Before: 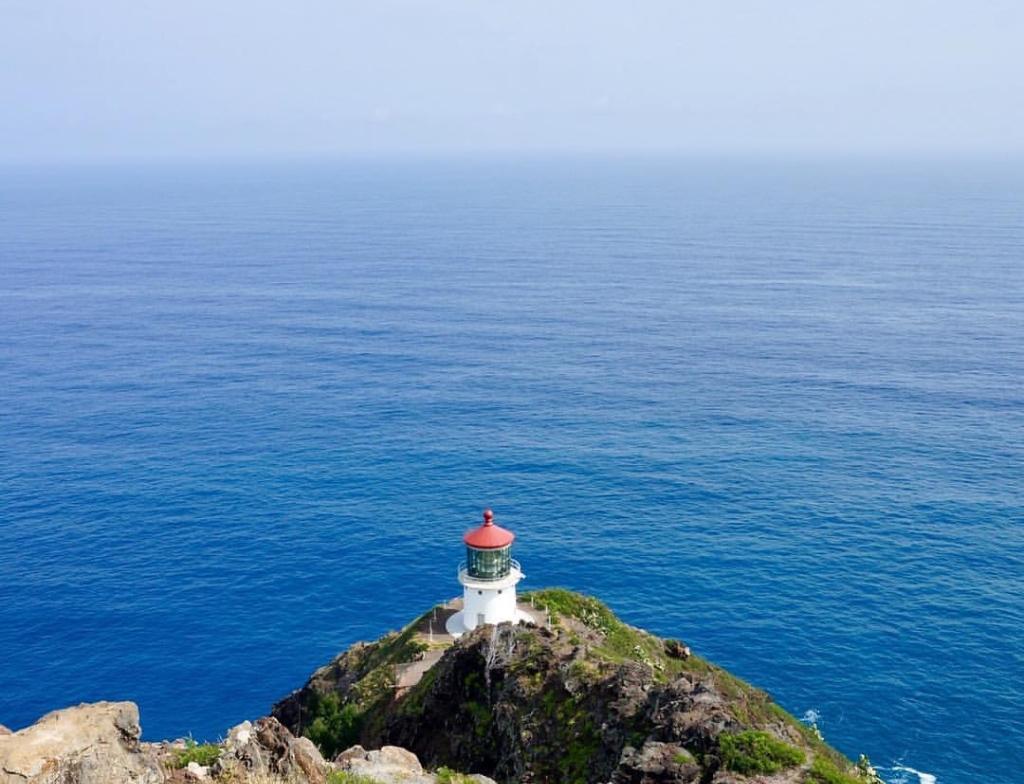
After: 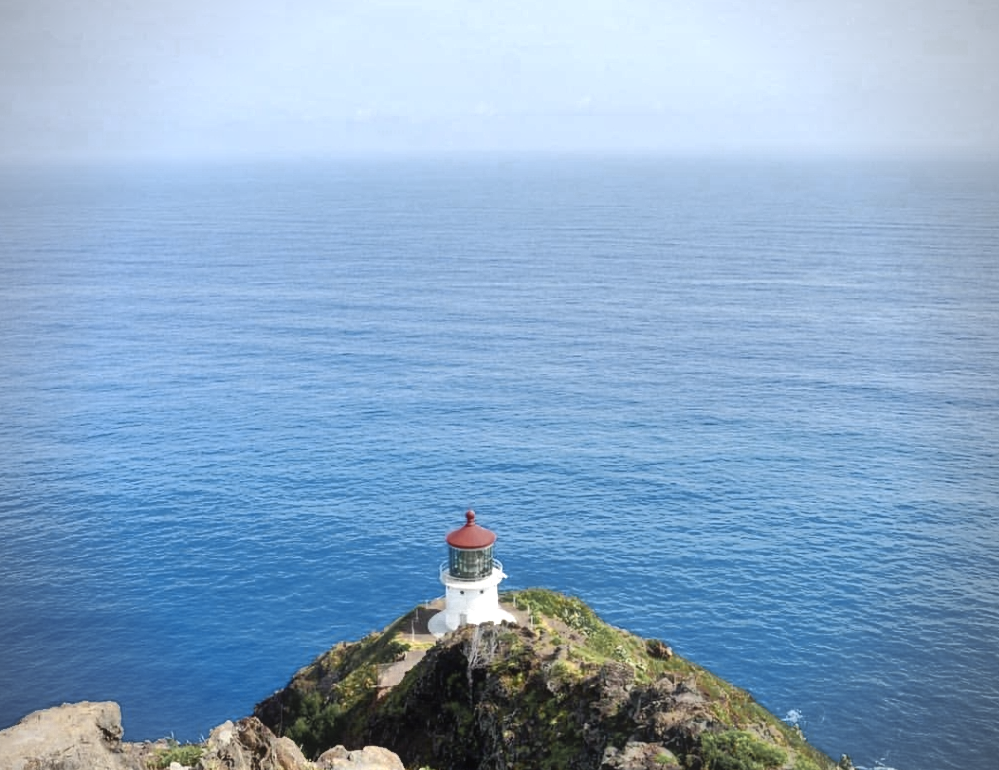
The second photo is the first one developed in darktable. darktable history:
tone curve: curves: ch0 [(0, 0) (0.003, 0.003) (0.011, 0.011) (0.025, 0.024) (0.044, 0.042) (0.069, 0.066) (0.1, 0.095) (0.136, 0.129) (0.177, 0.169) (0.224, 0.214) (0.277, 0.264) (0.335, 0.319) (0.399, 0.38) (0.468, 0.446) (0.543, 0.558) (0.623, 0.636) (0.709, 0.719) (0.801, 0.807) (0.898, 0.901) (1, 1)], color space Lab, independent channels, preserve colors none
exposure: exposure 0.269 EV, compensate highlight preservation false
vignetting: on, module defaults
shadows and highlights: shadows 73.16, highlights -60.87, soften with gaussian
crop and rotate: left 1.778%, right 0.649%, bottom 1.723%
local contrast: detail 130%
color zones: curves: ch0 [(0.004, 0.306) (0.107, 0.448) (0.252, 0.656) (0.41, 0.398) (0.595, 0.515) (0.768, 0.628)]; ch1 [(0.07, 0.323) (0.151, 0.452) (0.252, 0.608) (0.346, 0.221) (0.463, 0.189) (0.61, 0.368) (0.735, 0.395) (0.921, 0.412)]; ch2 [(0, 0.476) (0.132, 0.512) (0.243, 0.512) (0.397, 0.48) (0.522, 0.376) (0.634, 0.536) (0.761, 0.46)]
contrast equalizer: octaves 7, y [[0.6 ×6], [0.55 ×6], [0 ×6], [0 ×6], [0 ×6]], mix -0.999
